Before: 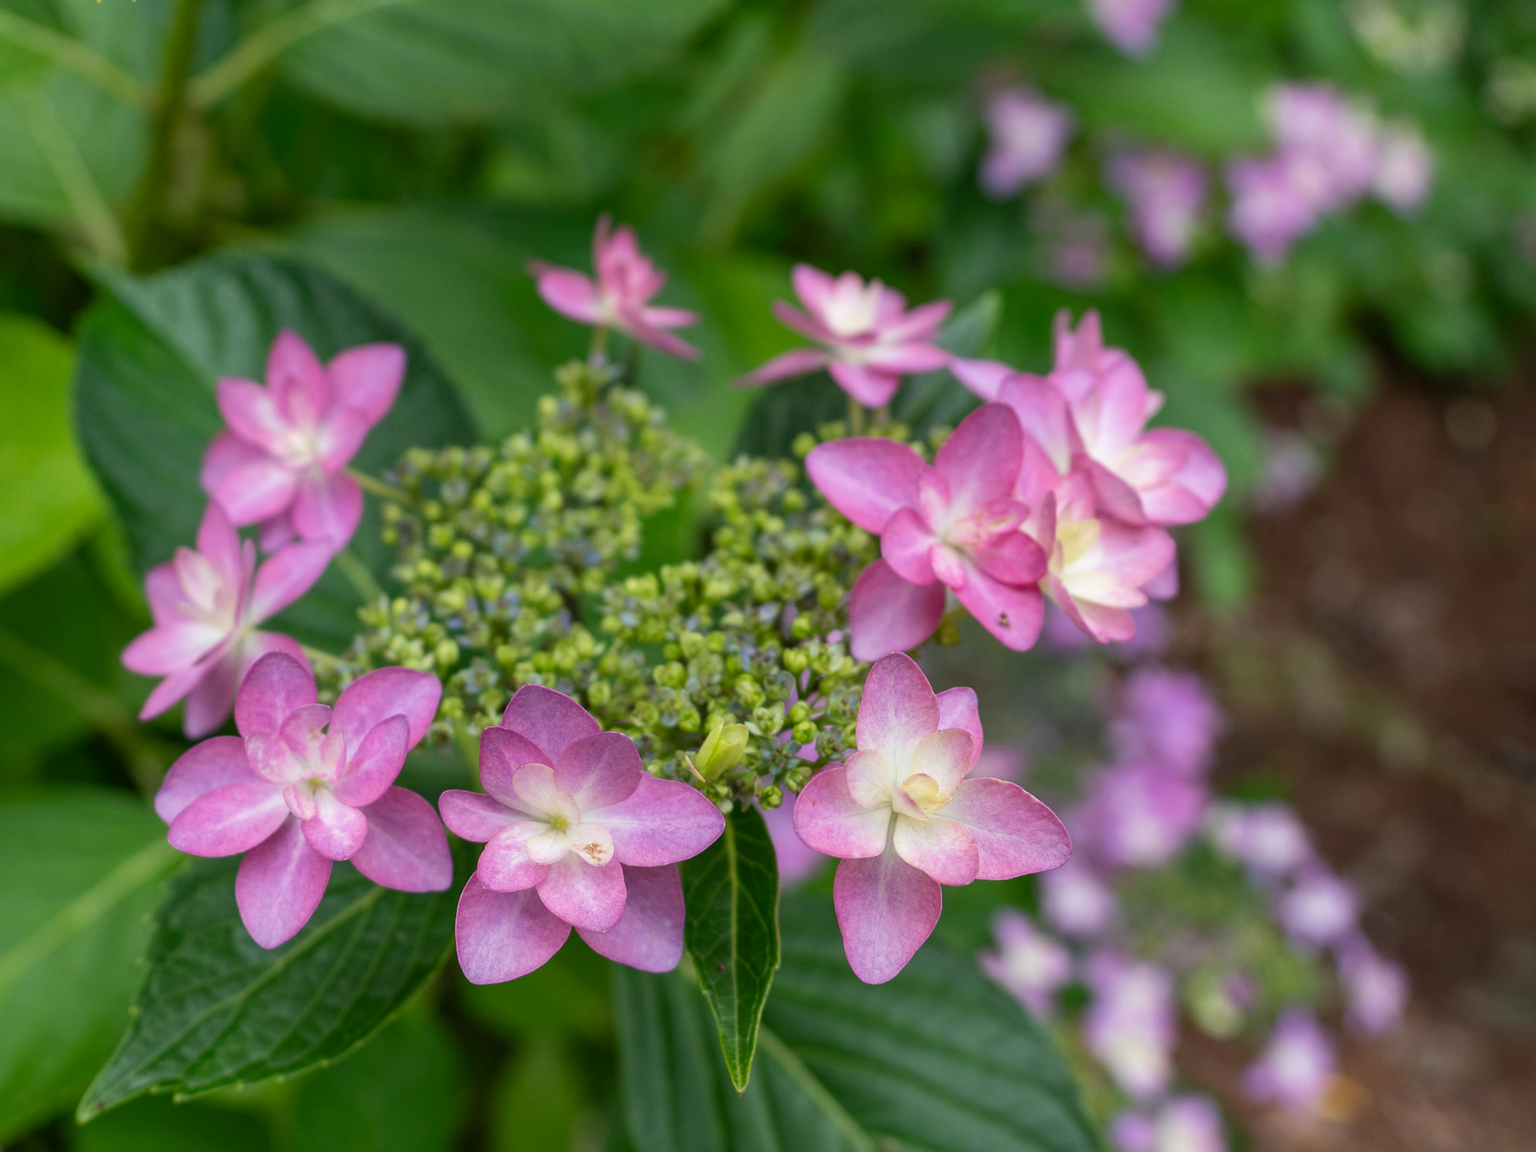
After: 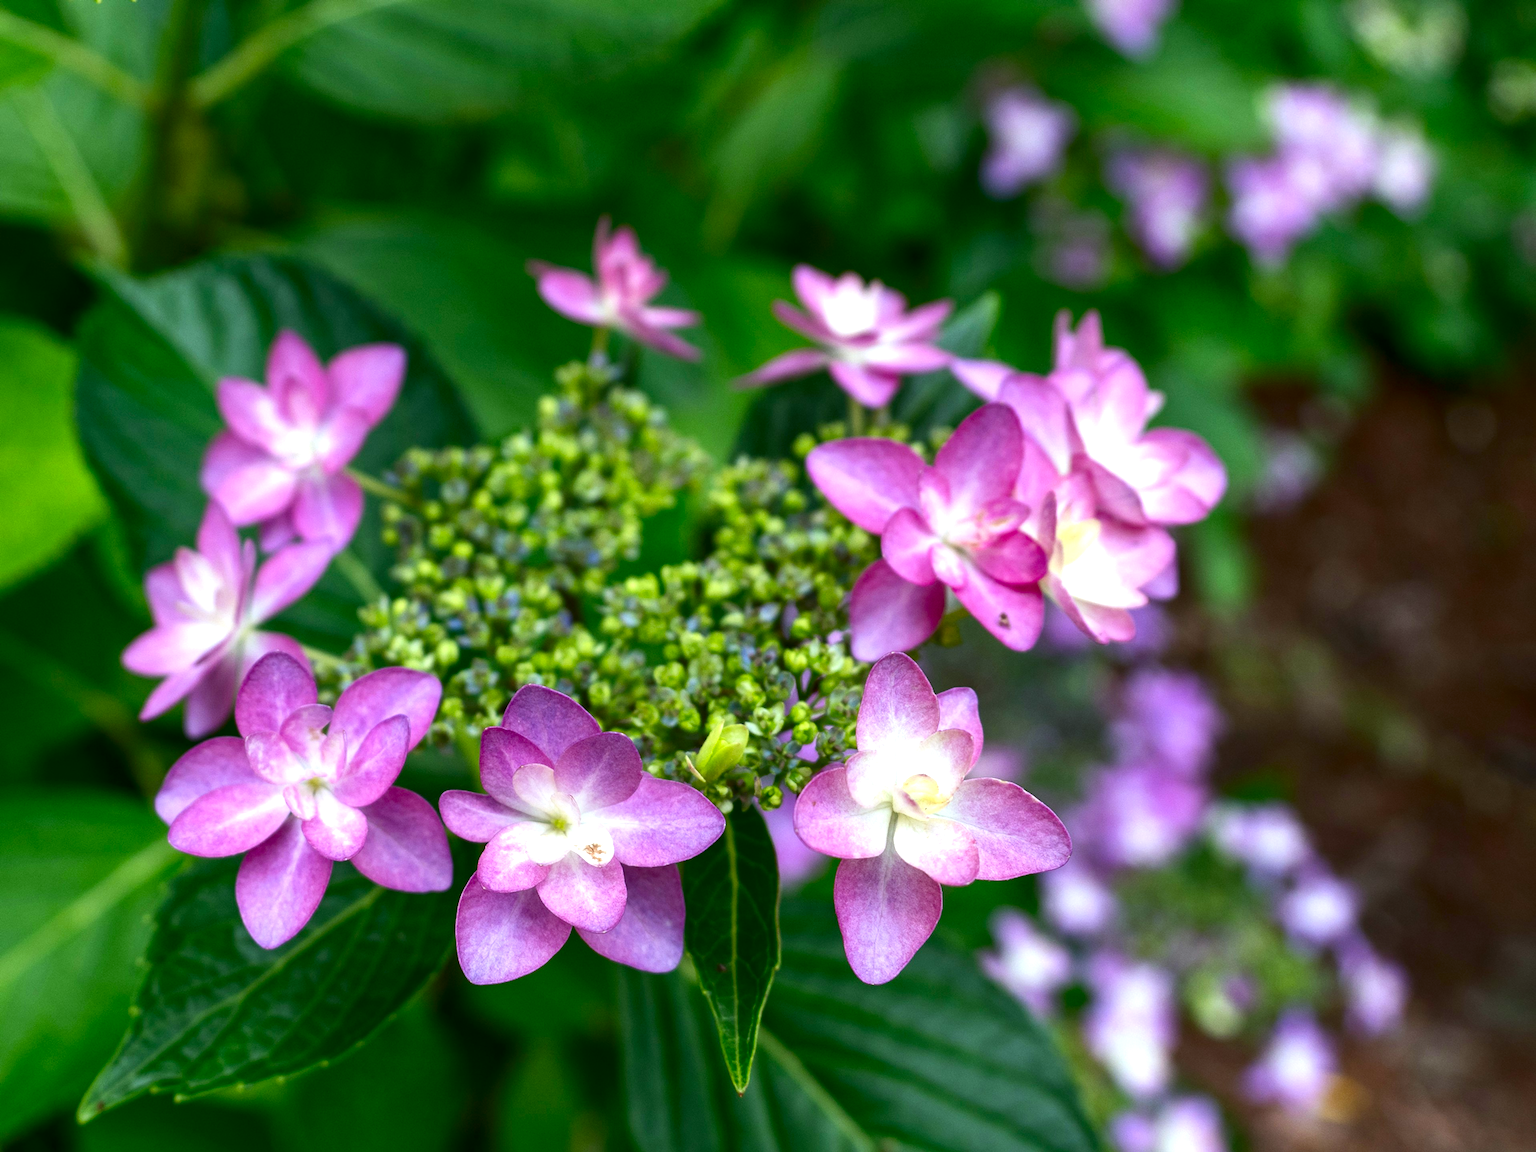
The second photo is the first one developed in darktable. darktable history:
white balance: red 0.925, blue 1.046
exposure: exposure 0.785 EV, compensate highlight preservation false
contrast brightness saturation: contrast 0.1, brightness -0.26, saturation 0.14
